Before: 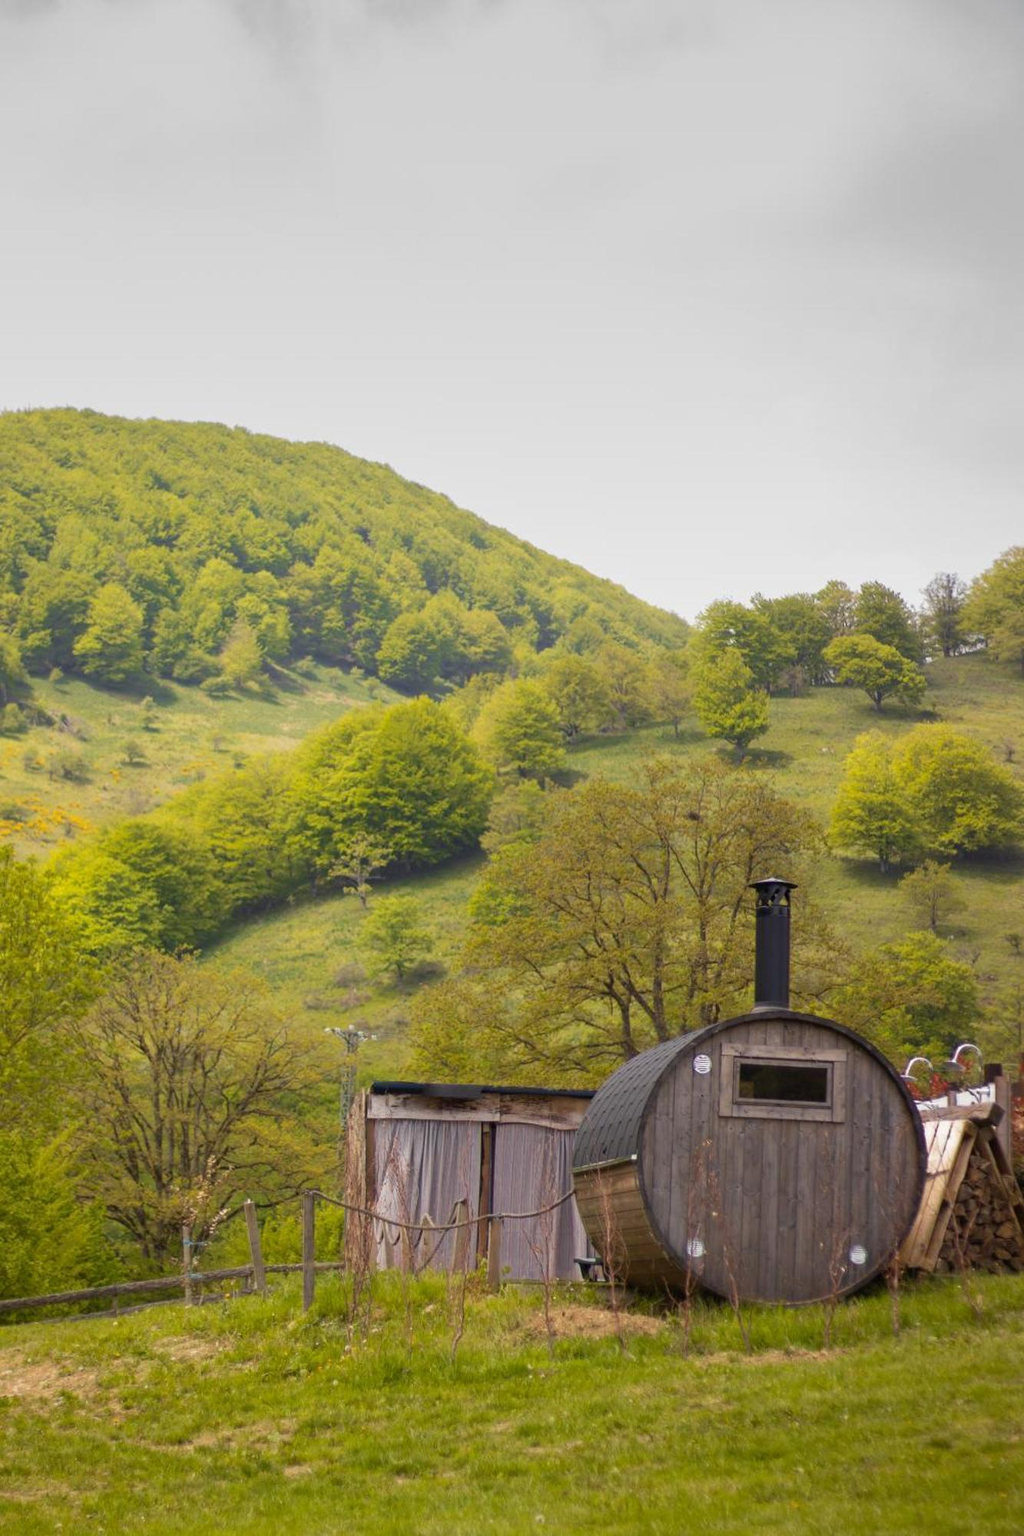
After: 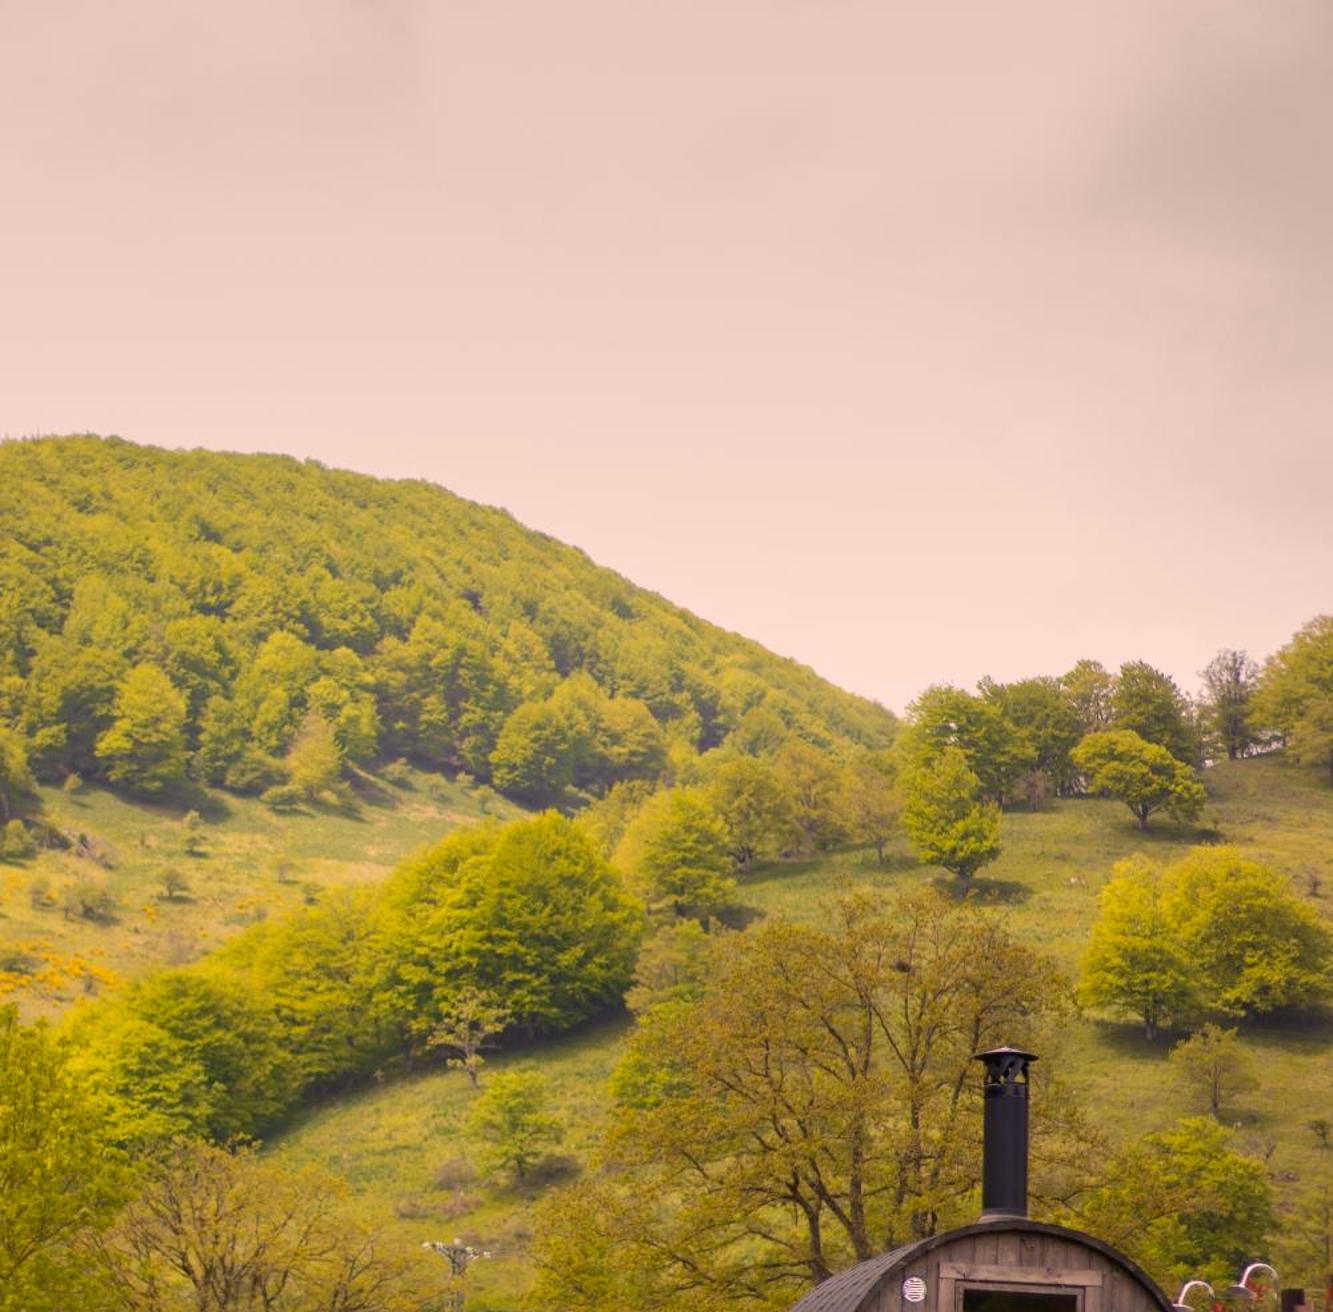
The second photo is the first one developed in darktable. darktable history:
crop and rotate: top 4.848%, bottom 29.503%
exposure: black level correction 0.016, exposure -0.009 EV
color correction: highlights a* 11.96, highlights b* 11.58
